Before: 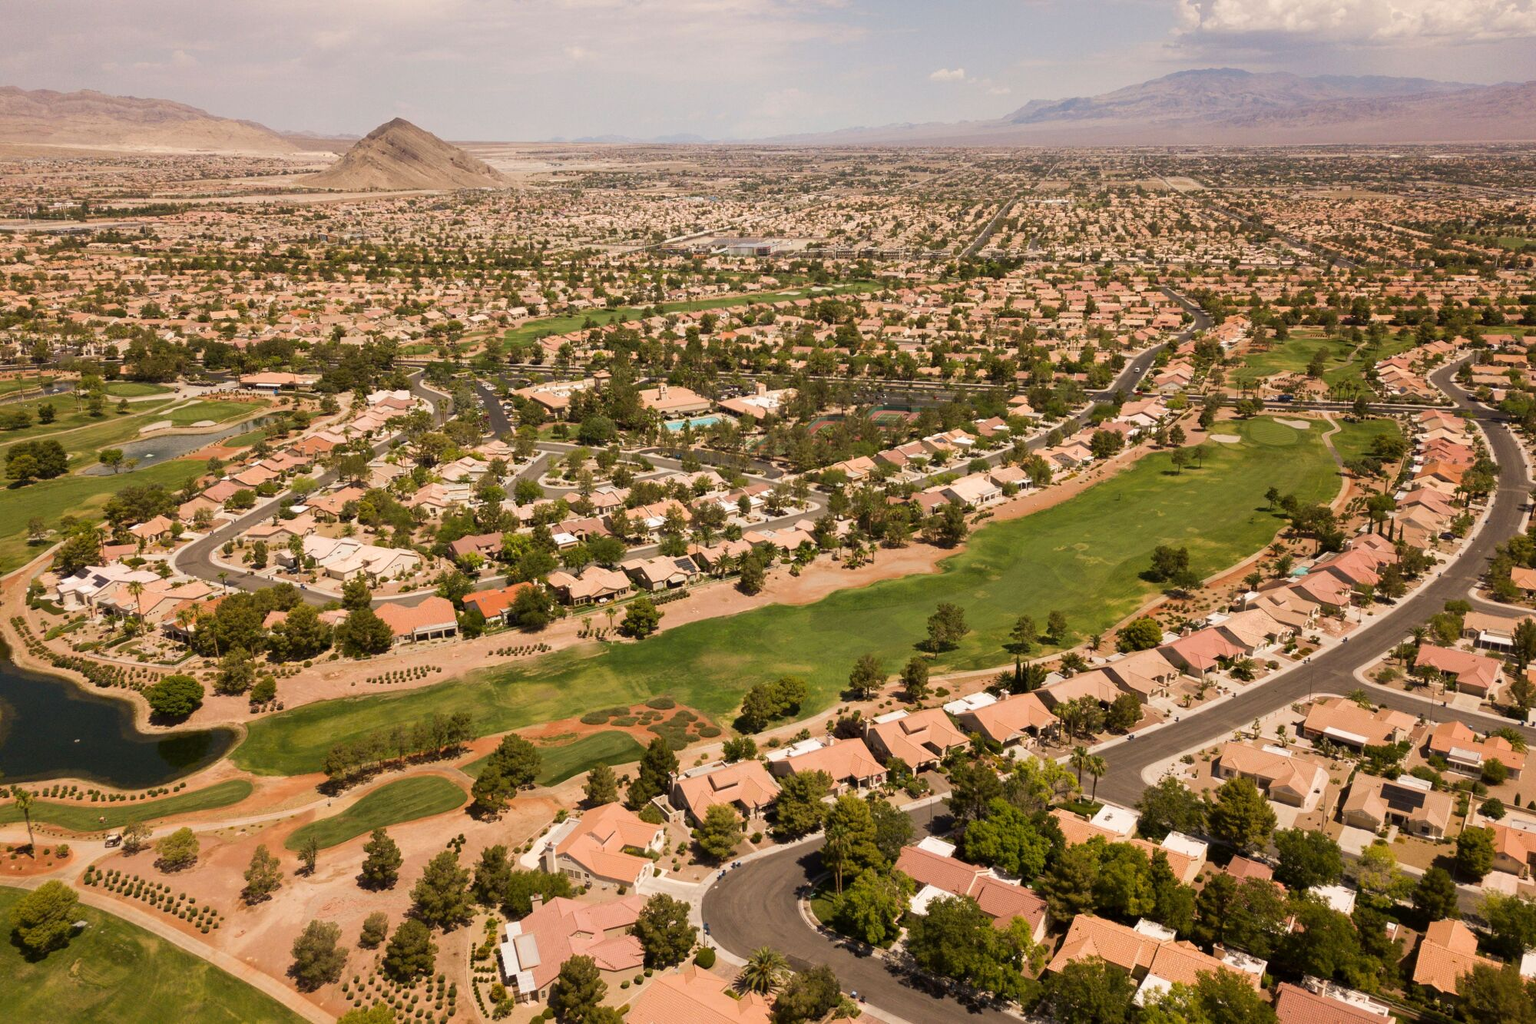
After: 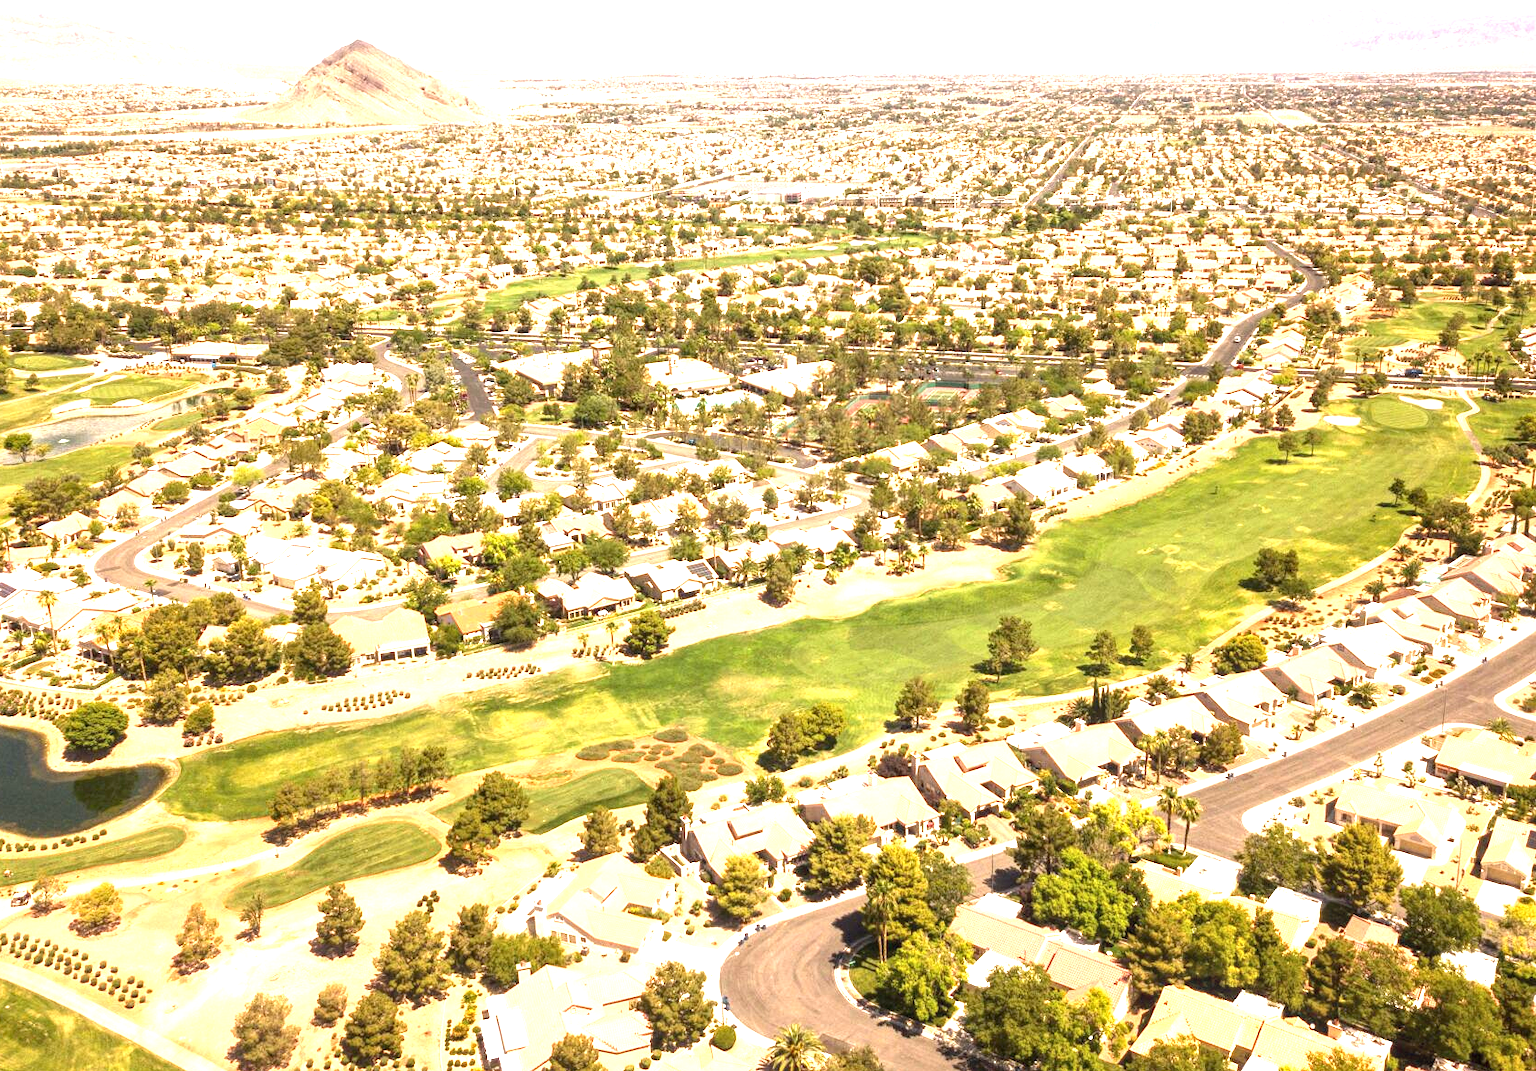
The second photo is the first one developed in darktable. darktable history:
exposure: black level correction 0, exposure 1.902 EV, compensate exposure bias true, compensate highlight preservation false
local contrast: on, module defaults
crop: left 6.276%, top 8.27%, right 9.546%, bottom 3.595%
